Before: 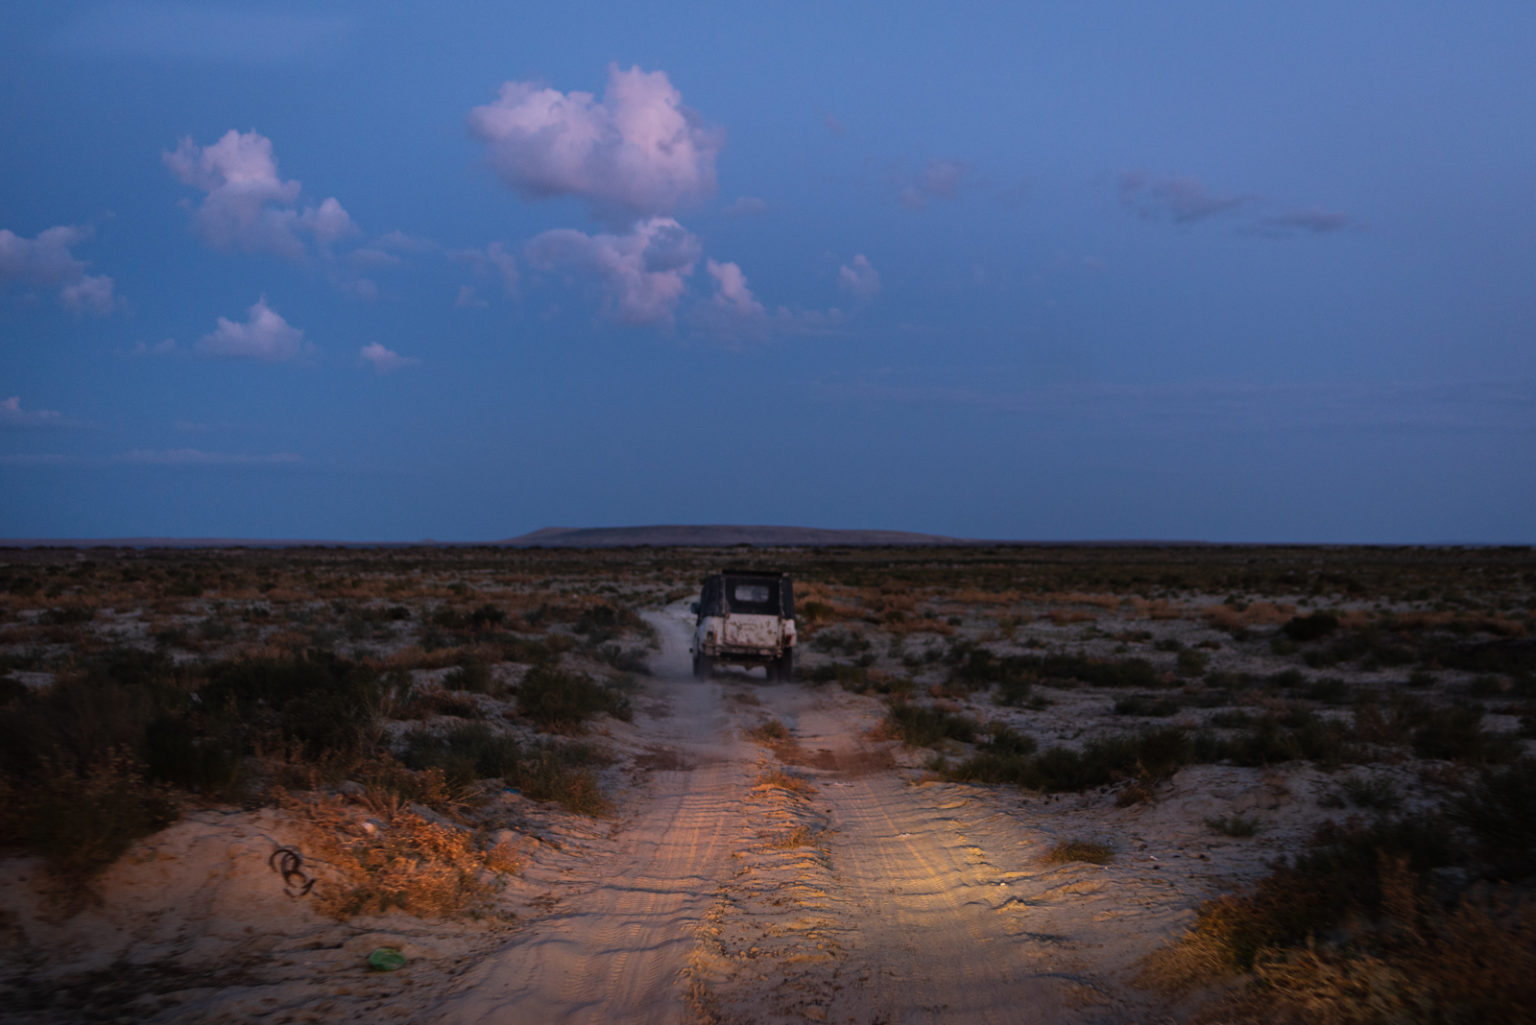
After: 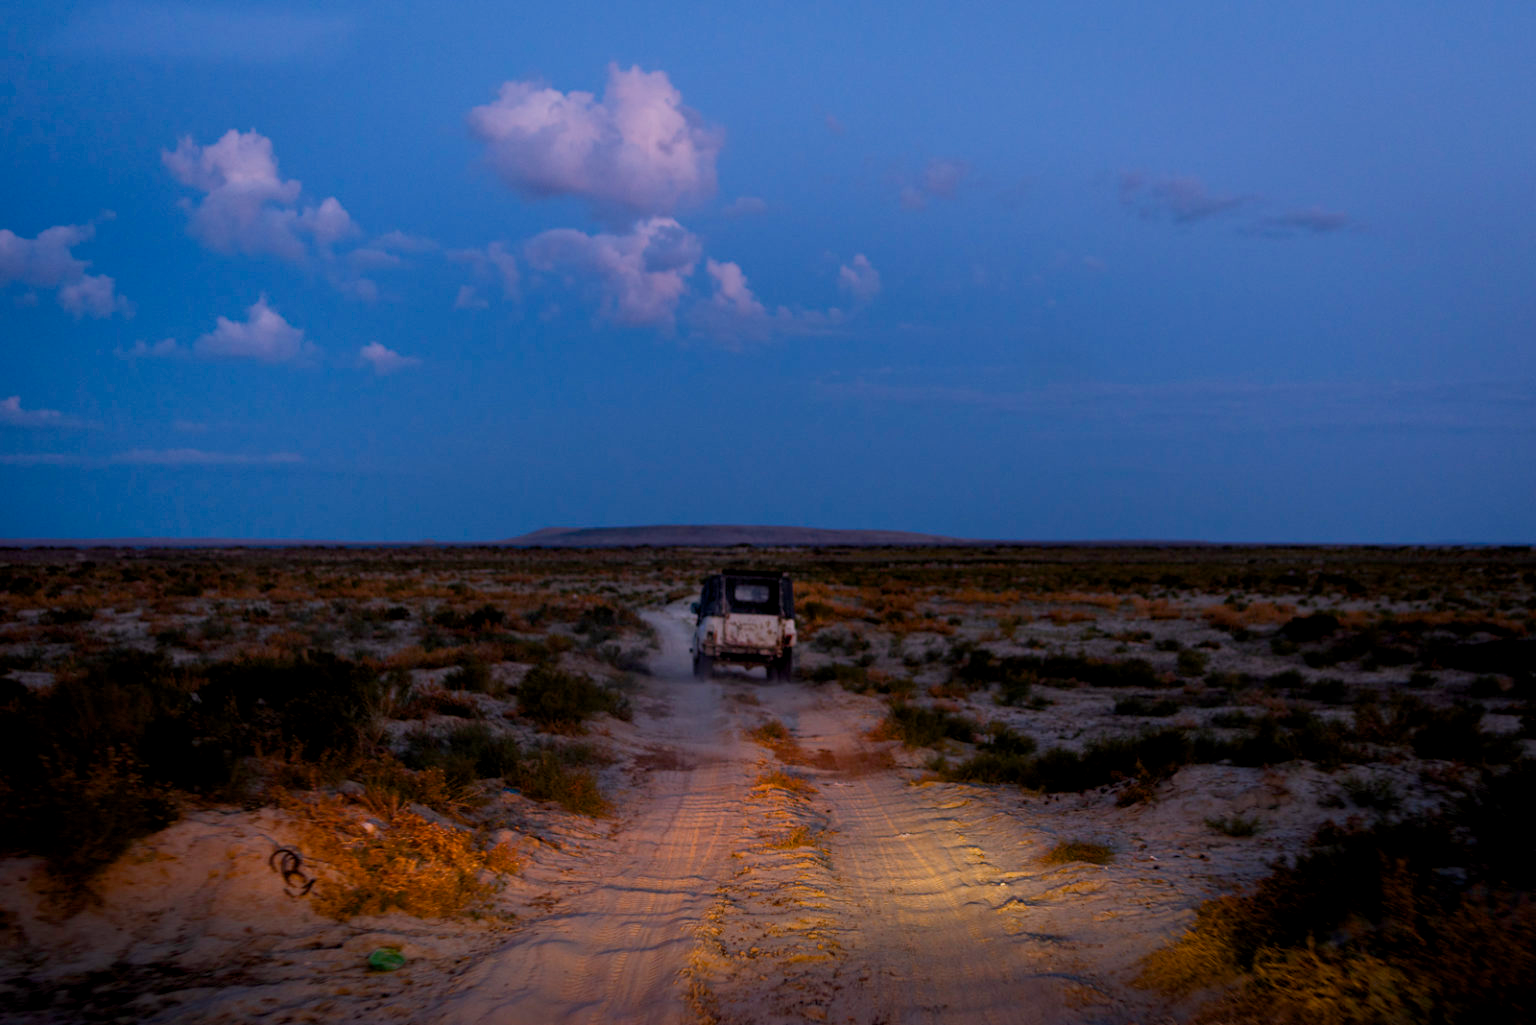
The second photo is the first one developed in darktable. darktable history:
color balance rgb: perceptual saturation grading › global saturation 20%, perceptual saturation grading › highlights -25%, perceptual saturation grading › shadows 50%
exposure: black level correction 0.005, exposure 0.001 EV, compensate highlight preservation false
